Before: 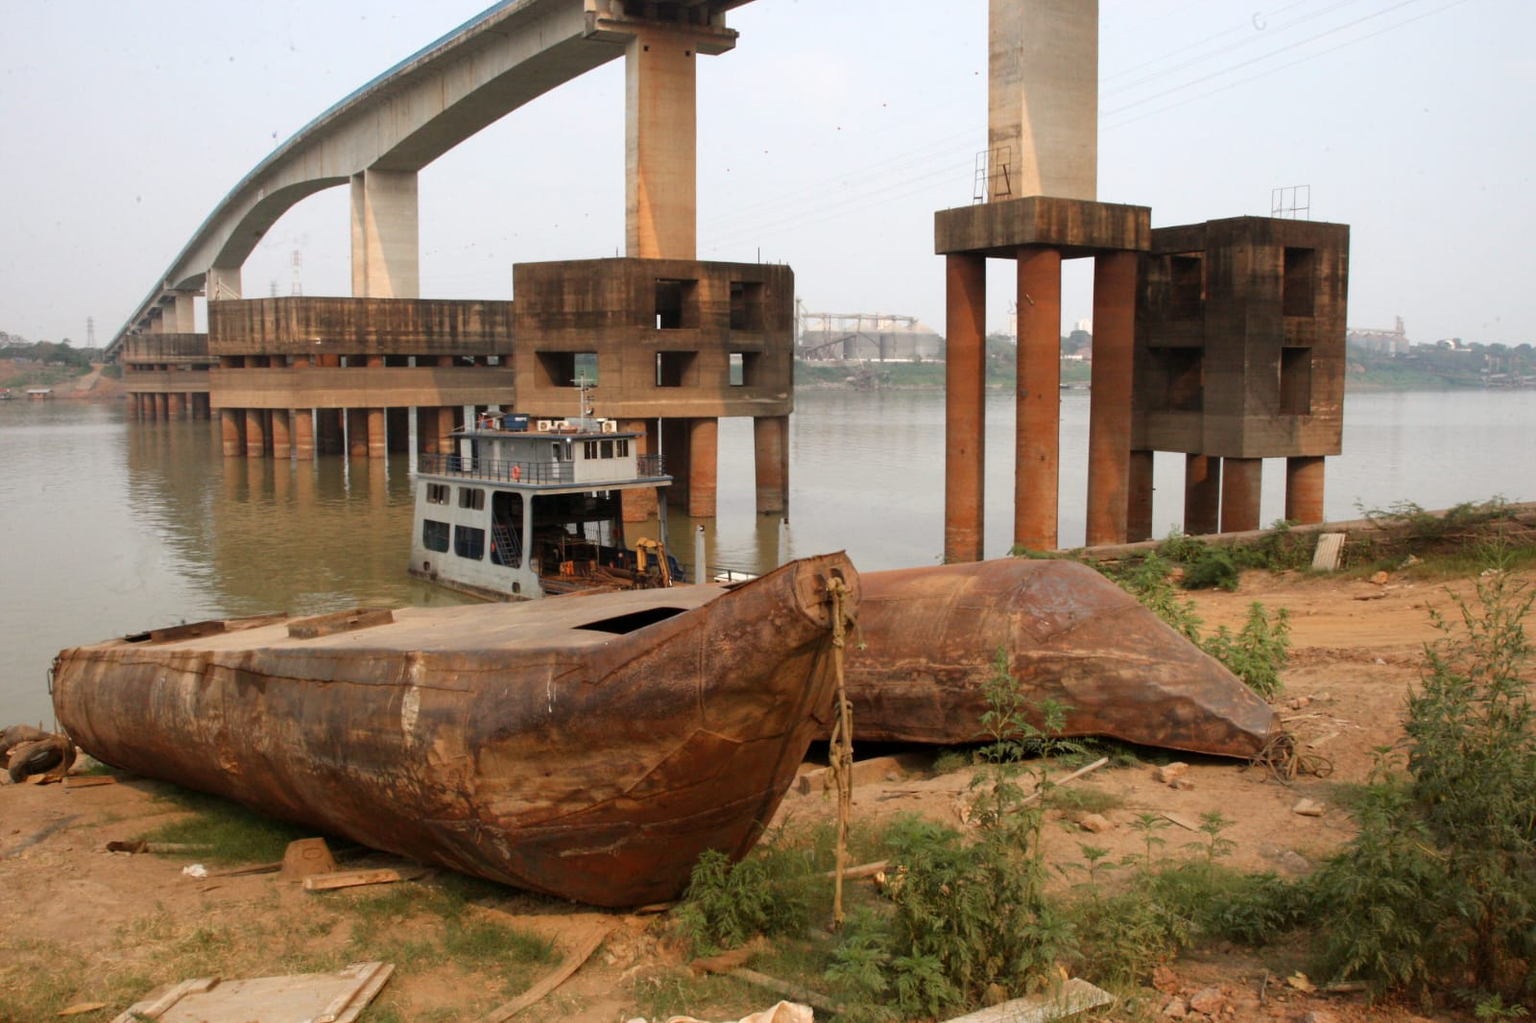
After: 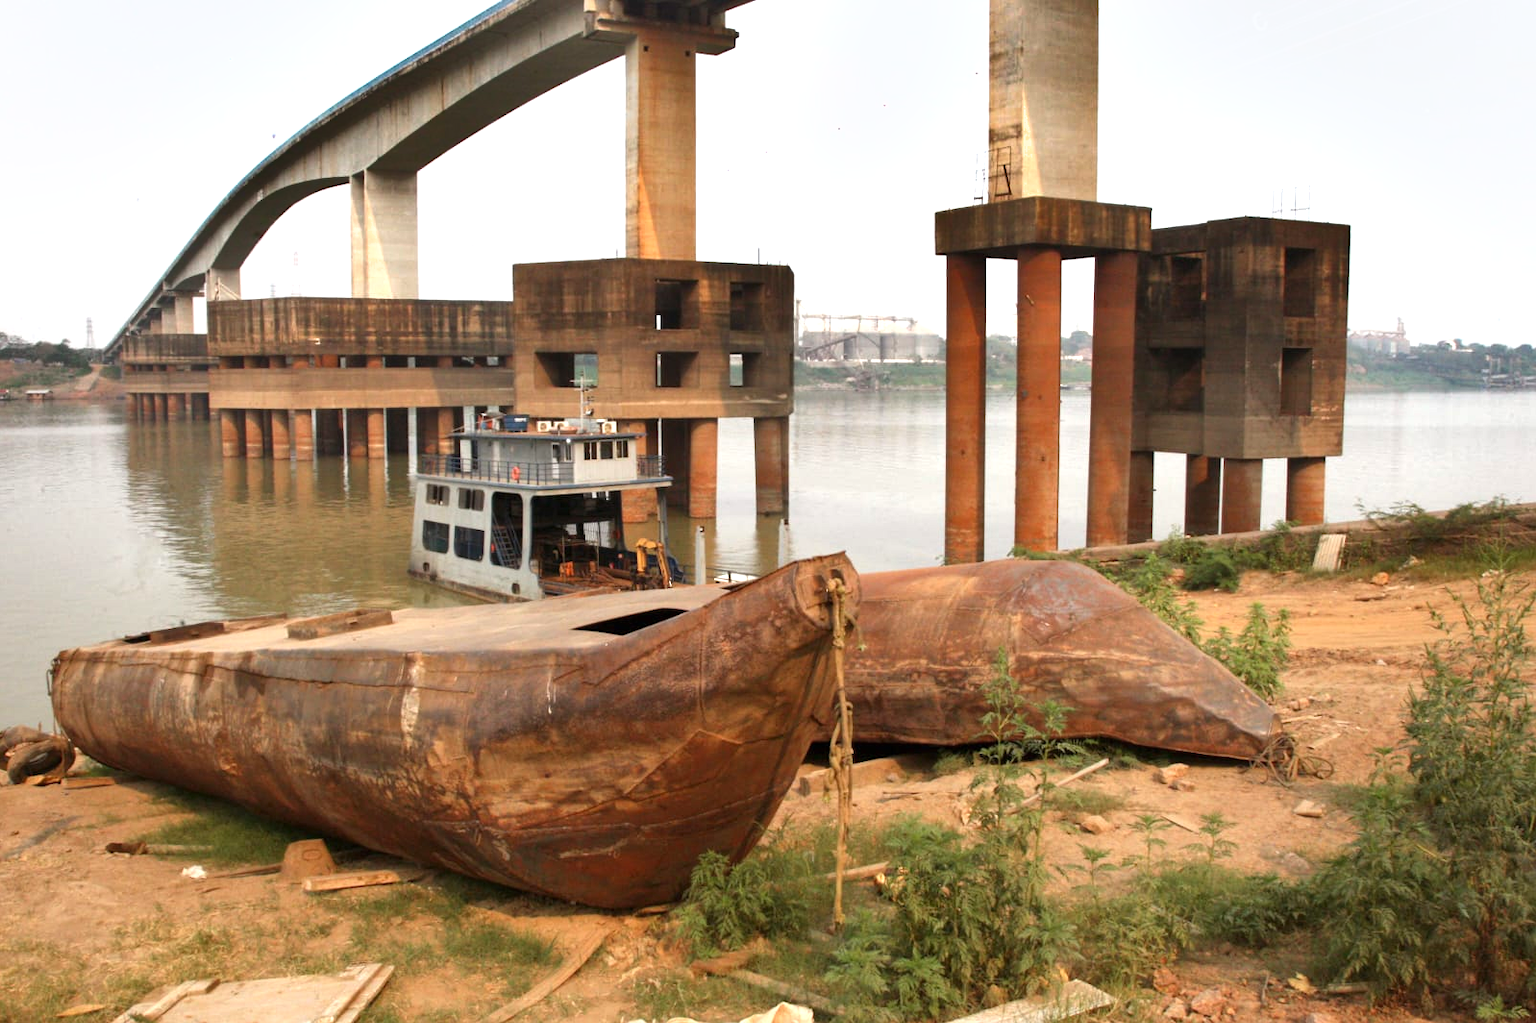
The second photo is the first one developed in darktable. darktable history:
crop: left 0.07%
shadows and highlights: white point adjustment 0.073, soften with gaussian
exposure: black level correction 0, exposure 0.7 EV, compensate exposure bias true, compensate highlight preservation false
